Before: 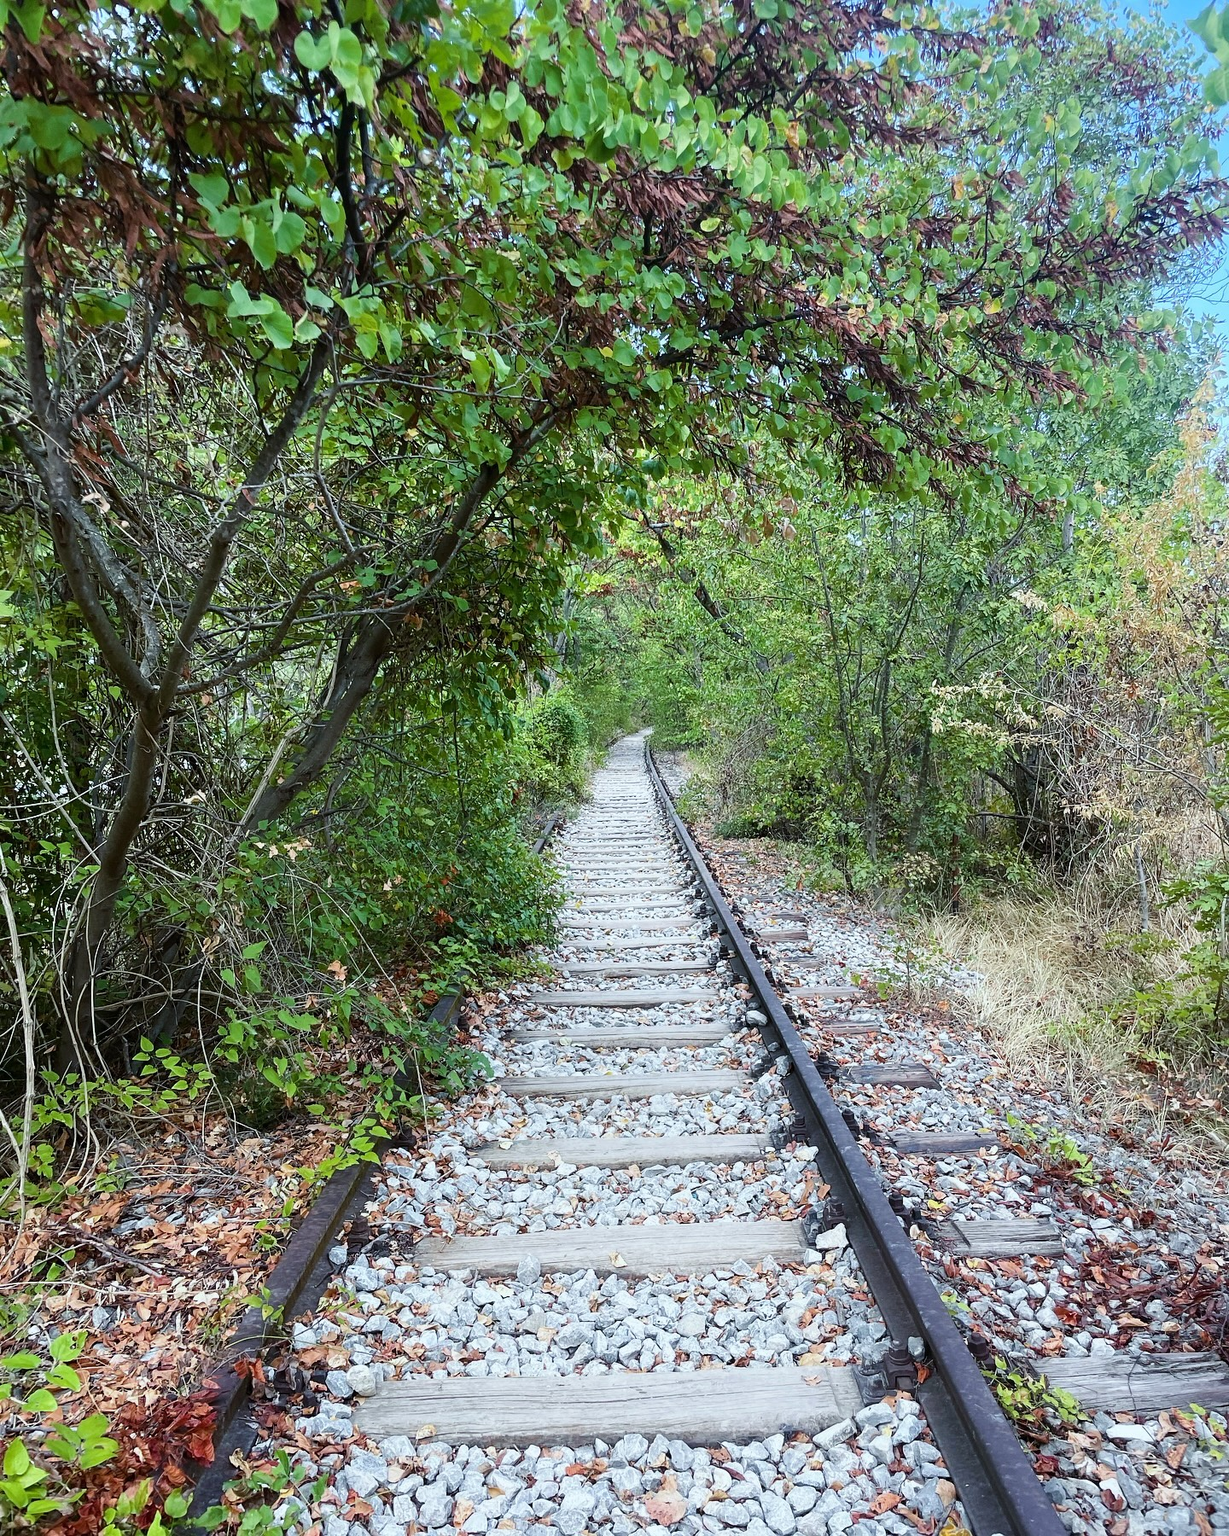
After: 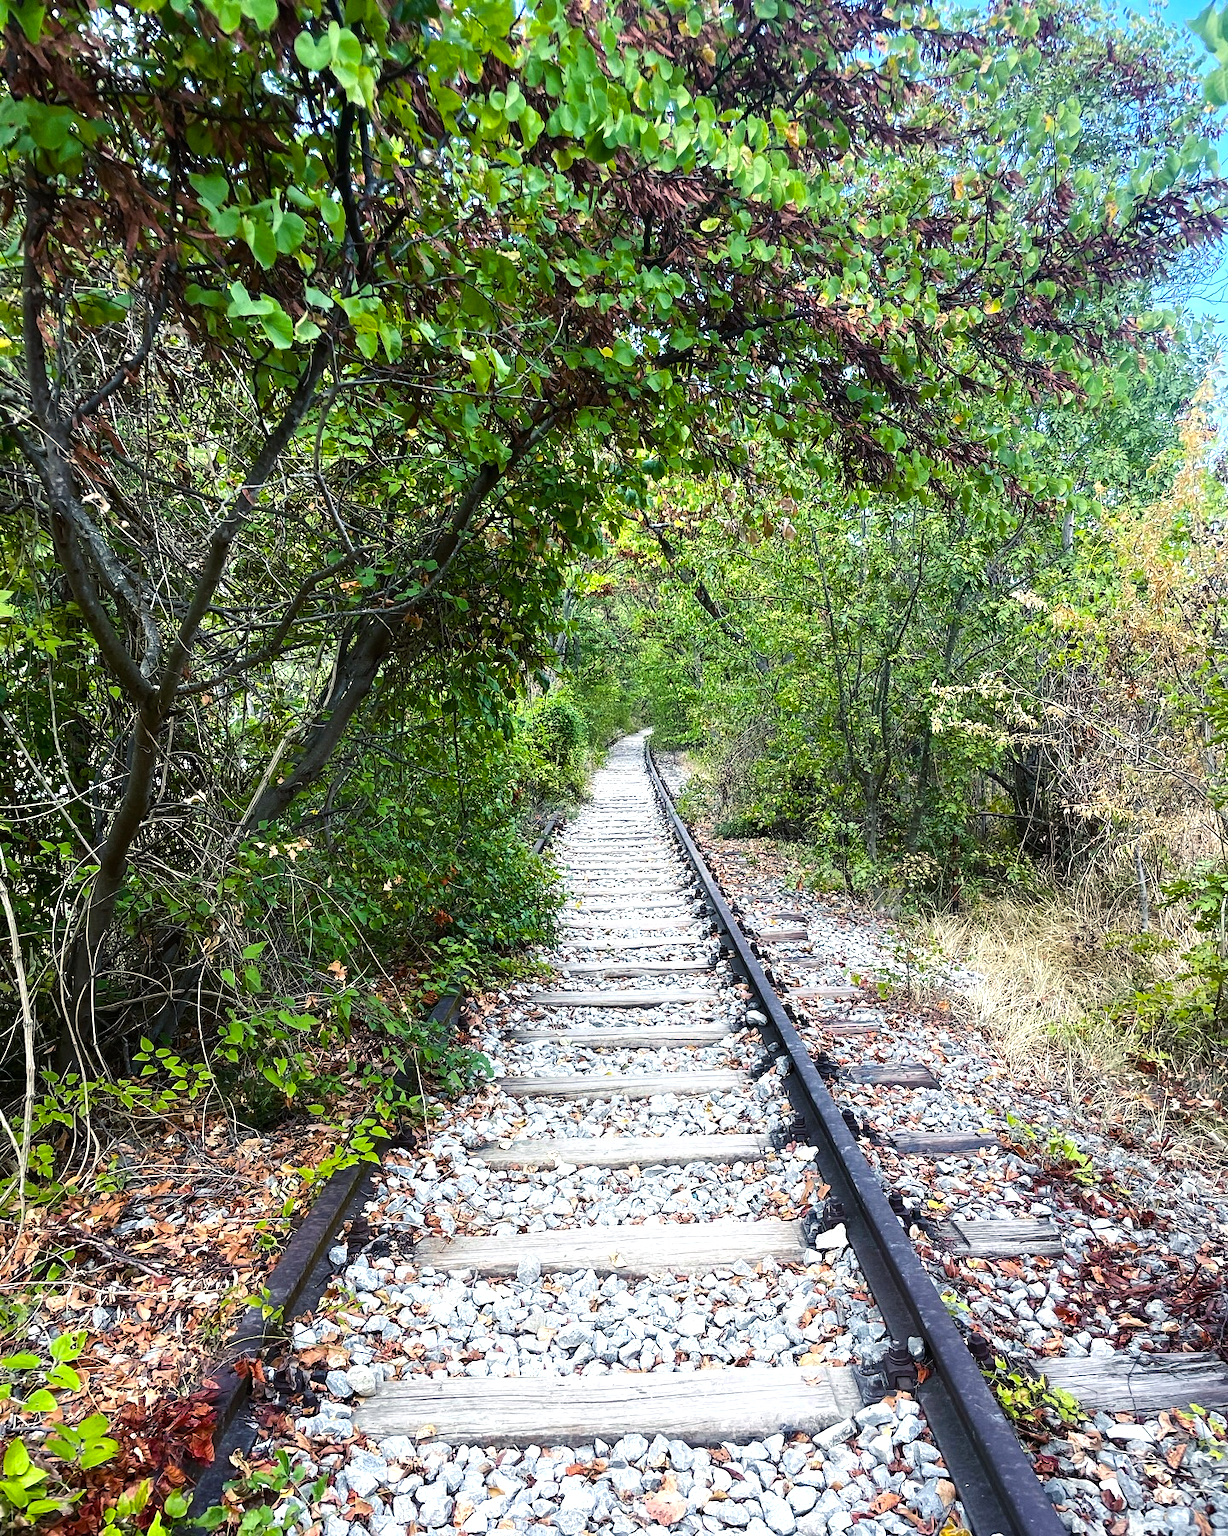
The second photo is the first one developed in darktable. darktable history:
color balance rgb: shadows lift › chroma 1.817%, shadows lift › hue 261.59°, highlights gain › chroma 2.071%, highlights gain › hue 65.25°, perceptual saturation grading › global saturation 19.472%, perceptual brilliance grading › global brilliance 15.668%, perceptual brilliance grading › shadows -35.746%, global vibrance 9.69%
